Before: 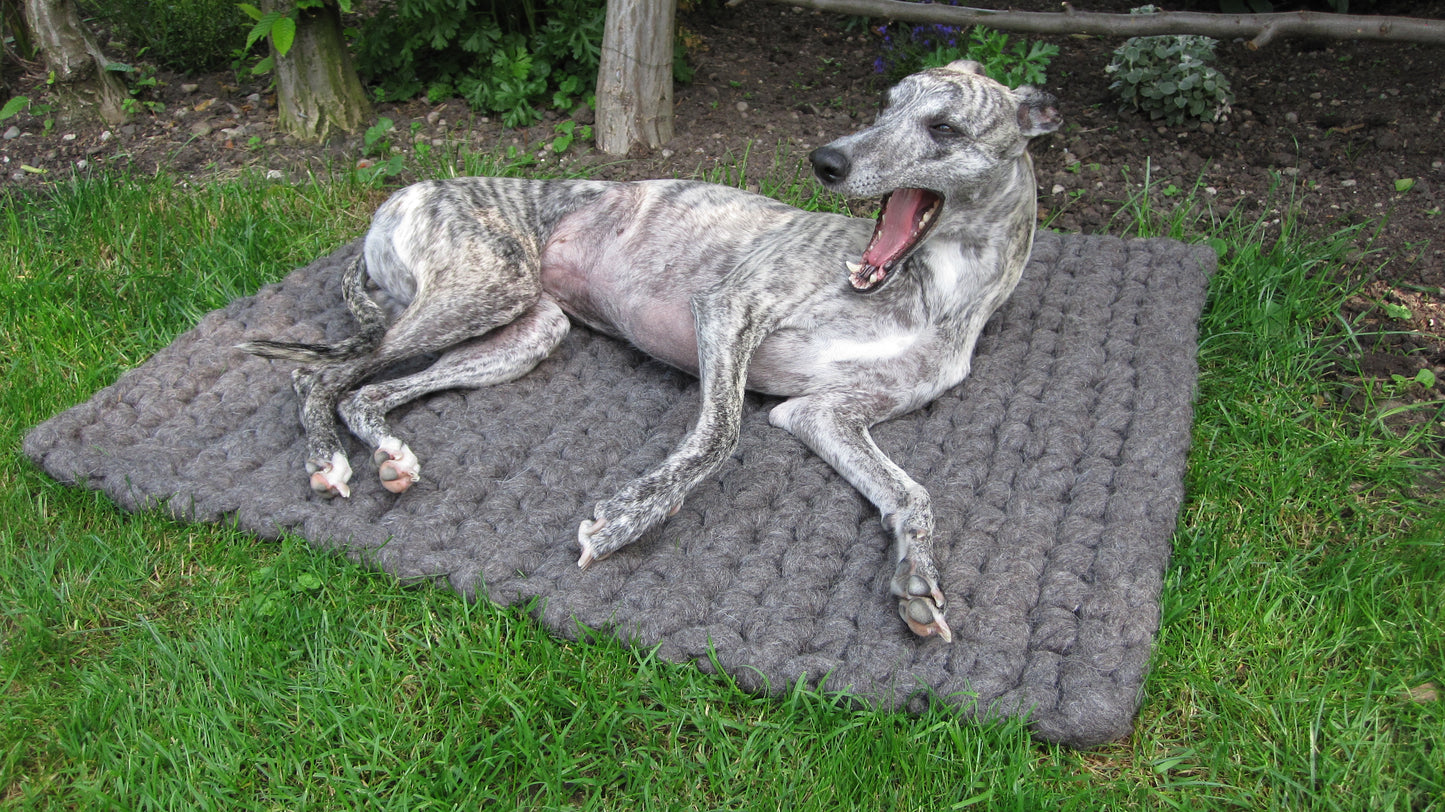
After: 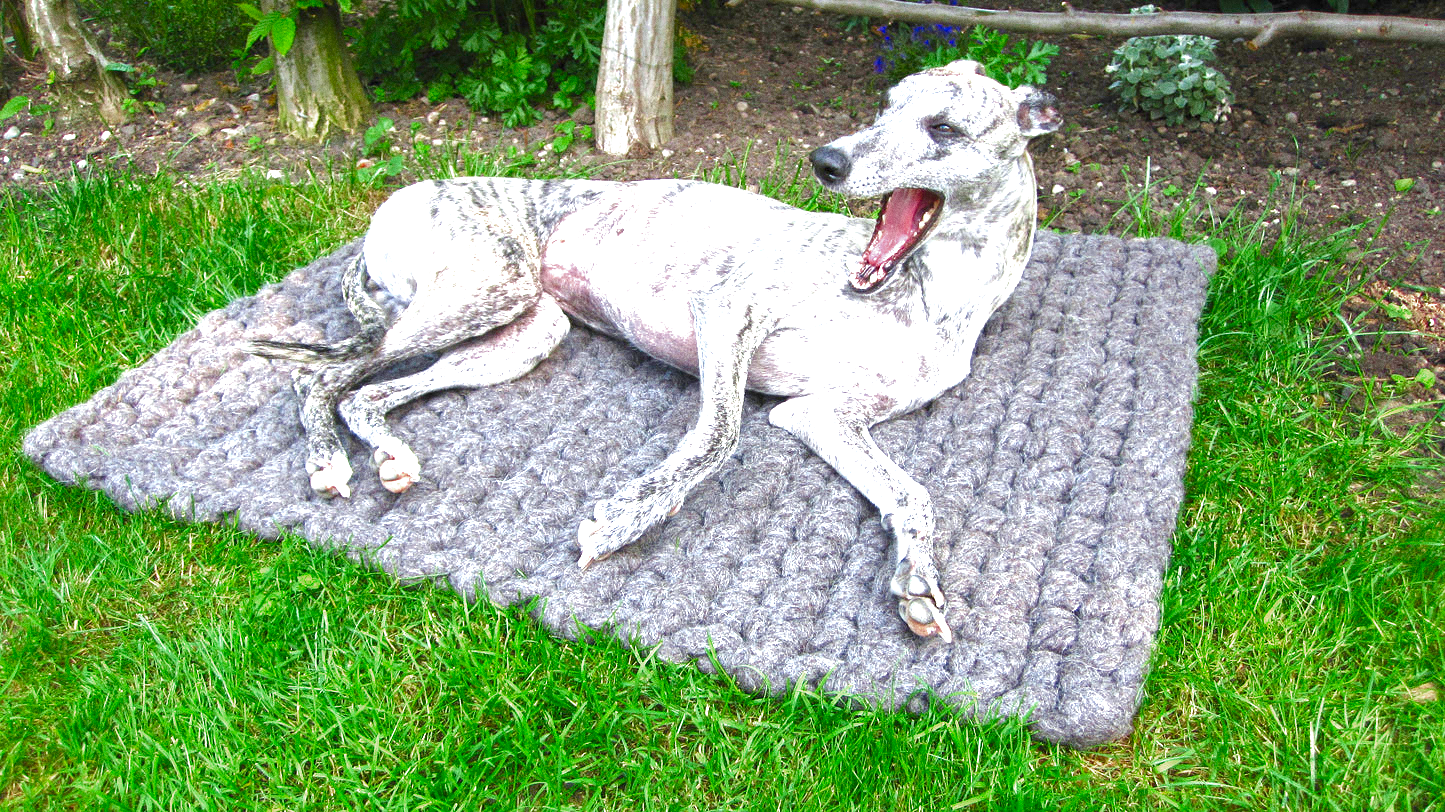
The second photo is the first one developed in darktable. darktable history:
grain: coarseness 0.47 ISO
shadows and highlights: shadows 25, highlights -25
exposure: exposure 1.5 EV, compensate highlight preservation false
color balance: contrast 8.5%, output saturation 105%
velvia: on, module defaults
color zones: curves: ch0 [(0.27, 0.396) (0.563, 0.504) (0.75, 0.5) (0.787, 0.307)]
white balance: red 0.986, blue 1.01
color balance rgb: perceptual saturation grading › global saturation 20%, perceptual saturation grading › highlights -25%, perceptual saturation grading › shadows 50%
